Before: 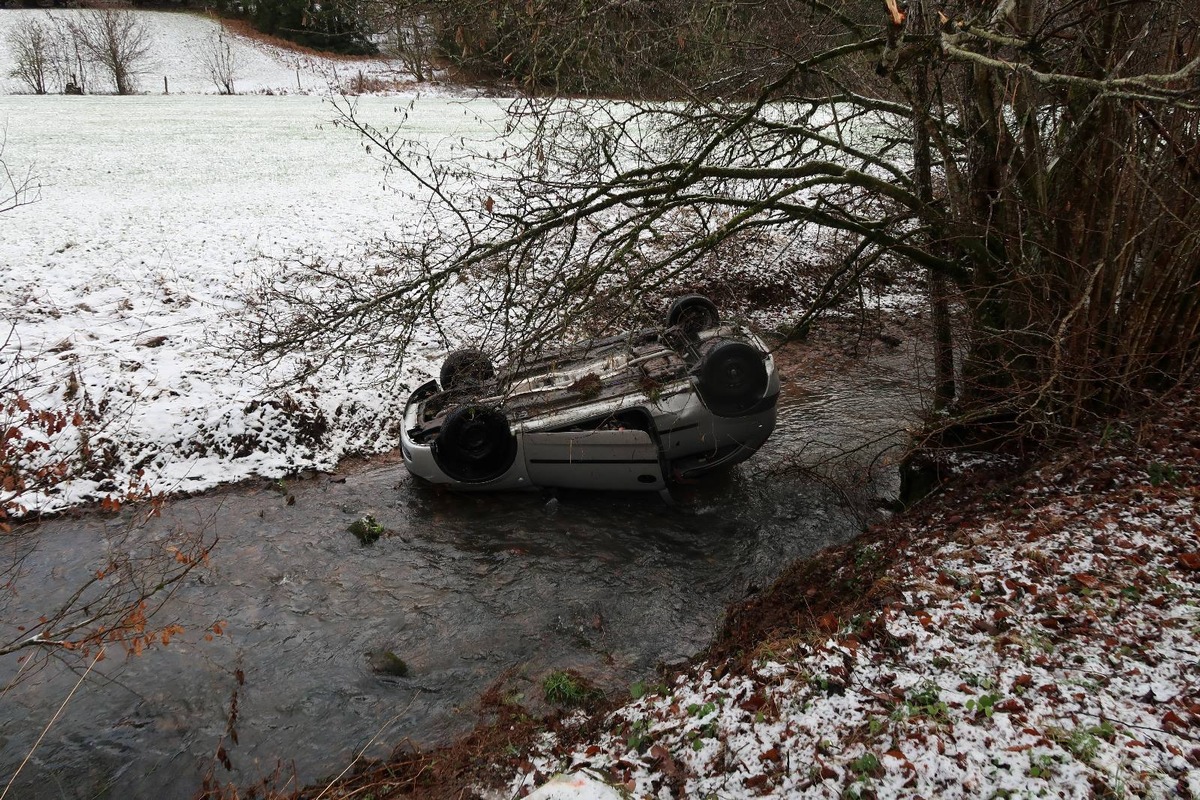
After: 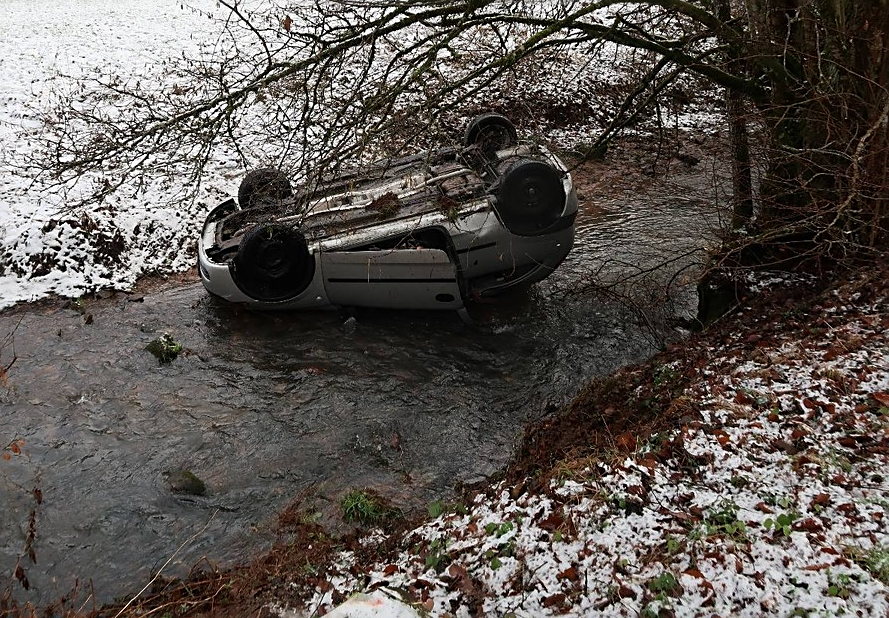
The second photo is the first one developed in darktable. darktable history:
crop: left 16.846%, top 22.647%, right 9.068%
sharpen: on, module defaults
